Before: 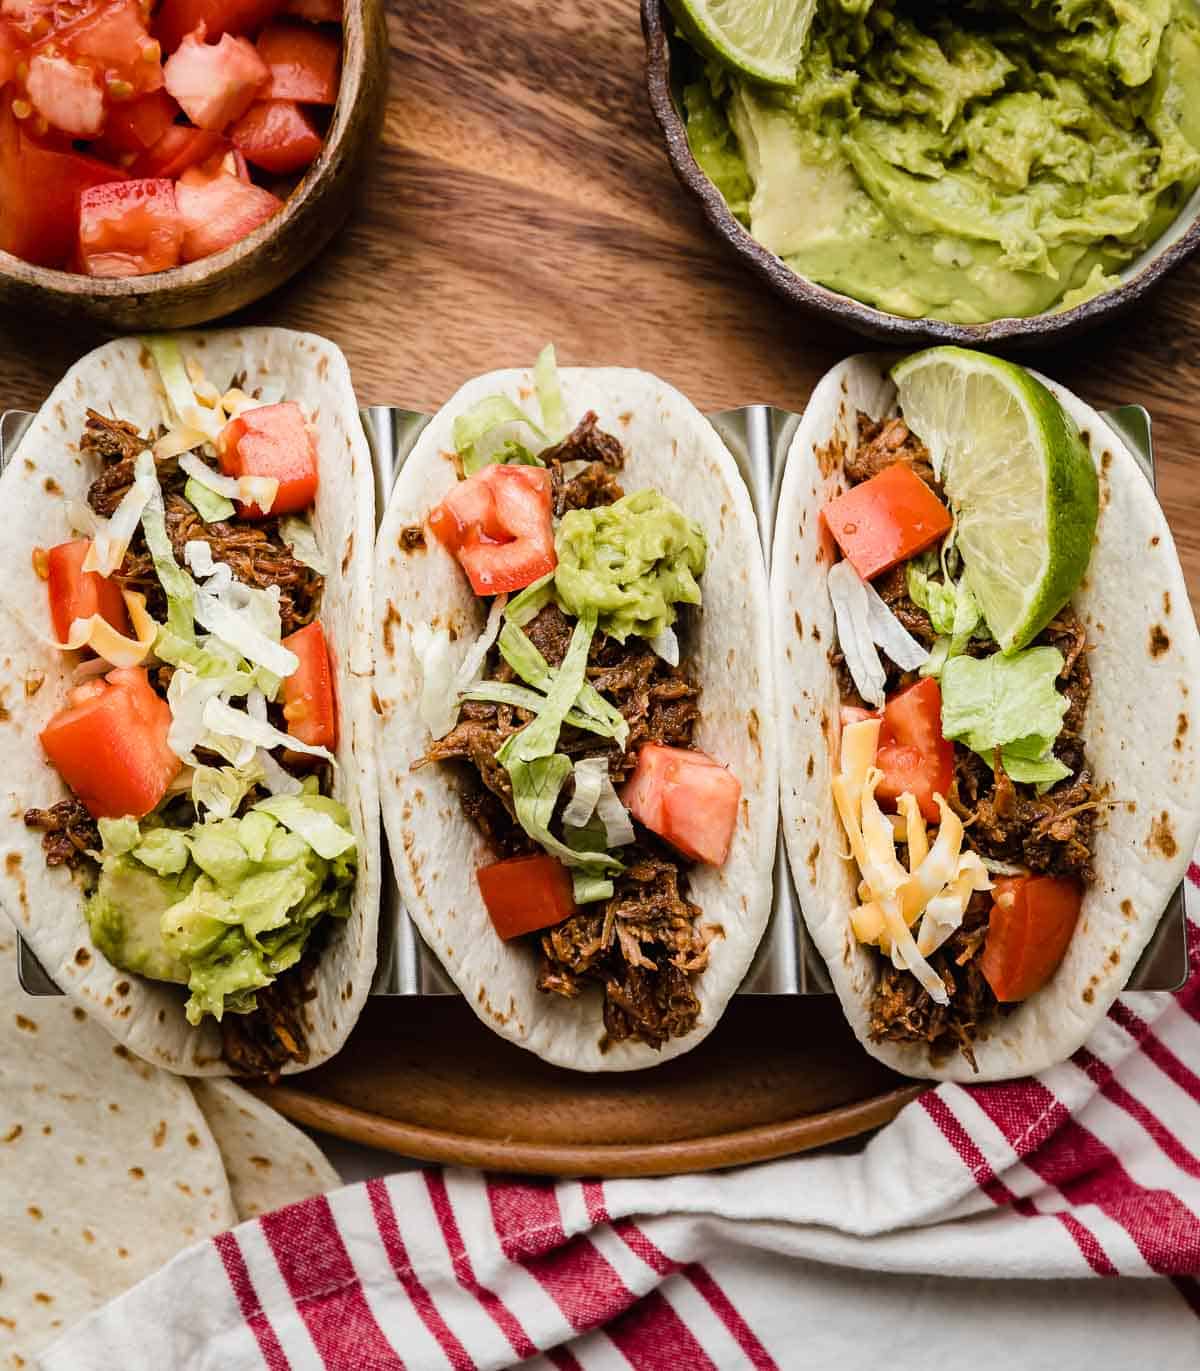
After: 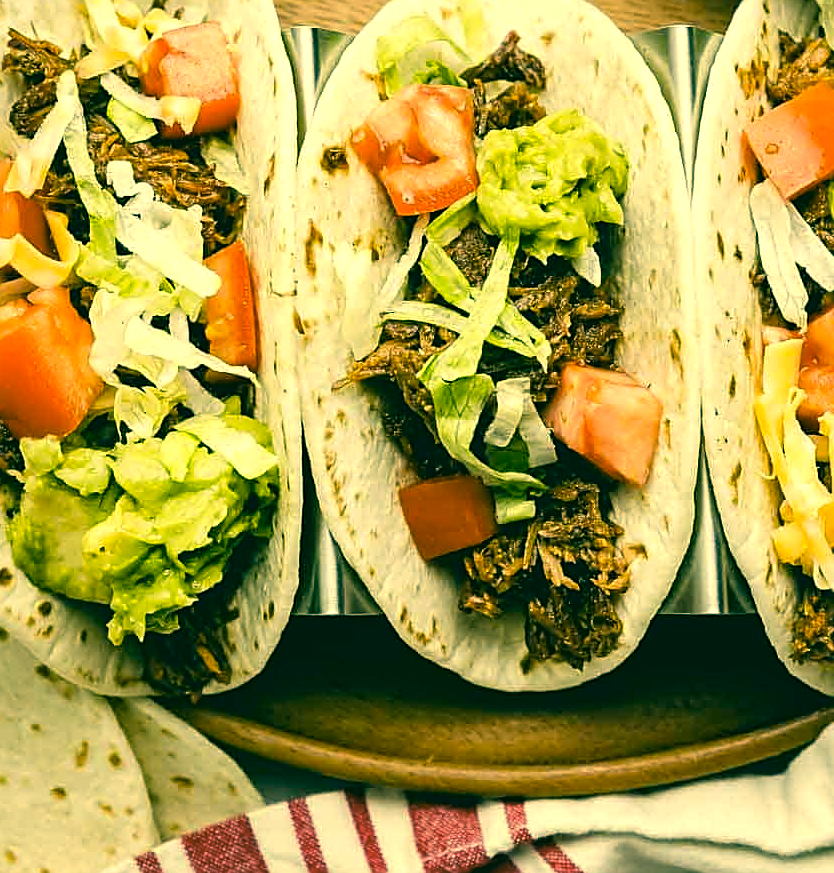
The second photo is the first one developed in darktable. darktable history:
exposure: exposure 0.375 EV, compensate exposure bias true, compensate highlight preservation false
crop: left 6.547%, top 27.733%, right 23.926%, bottom 8.555%
color correction: highlights a* 2.07, highlights b* 34.59, shadows a* -36.59, shadows b* -5.53
sharpen: on, module defaults
